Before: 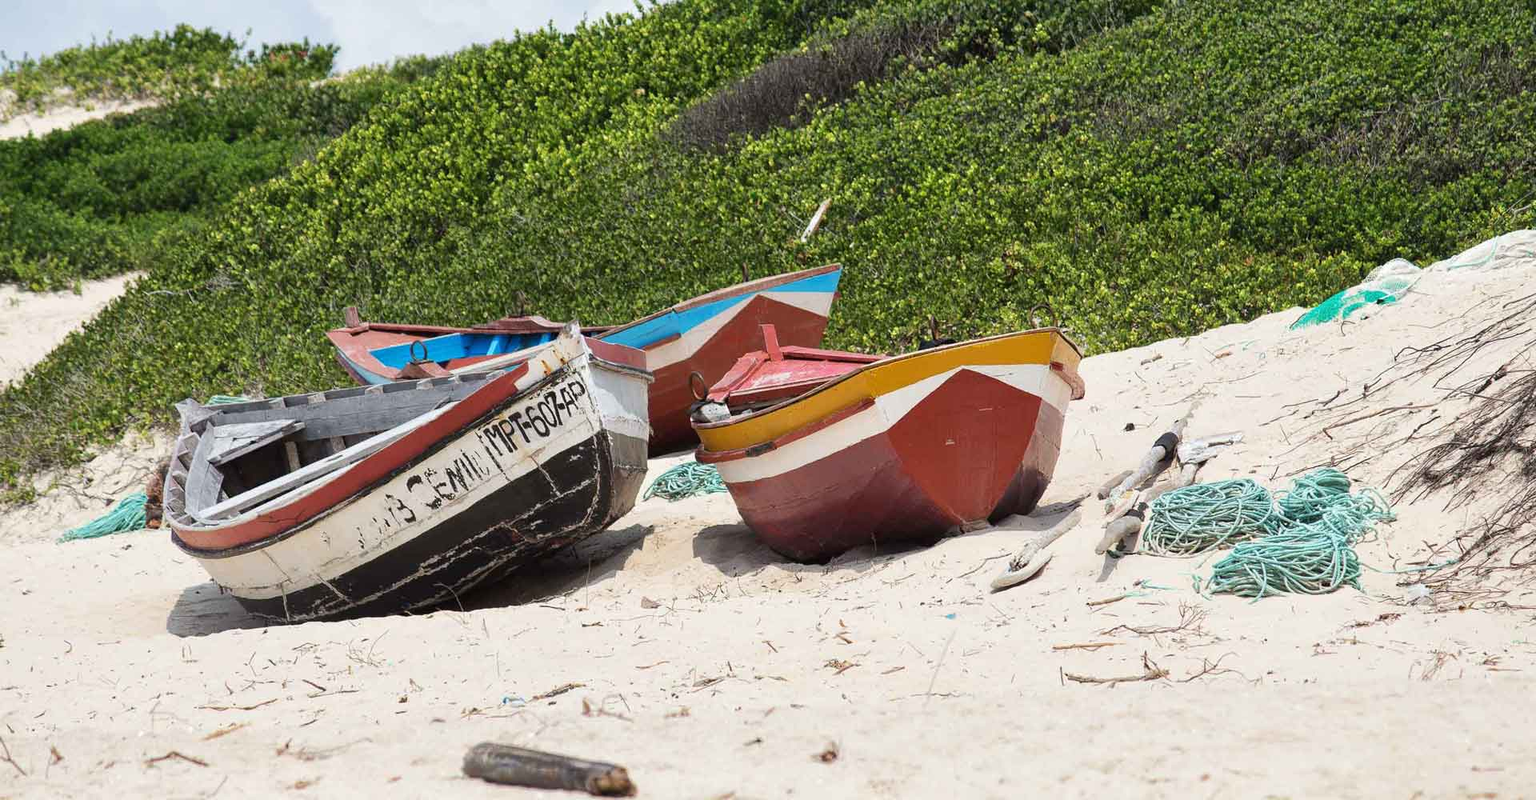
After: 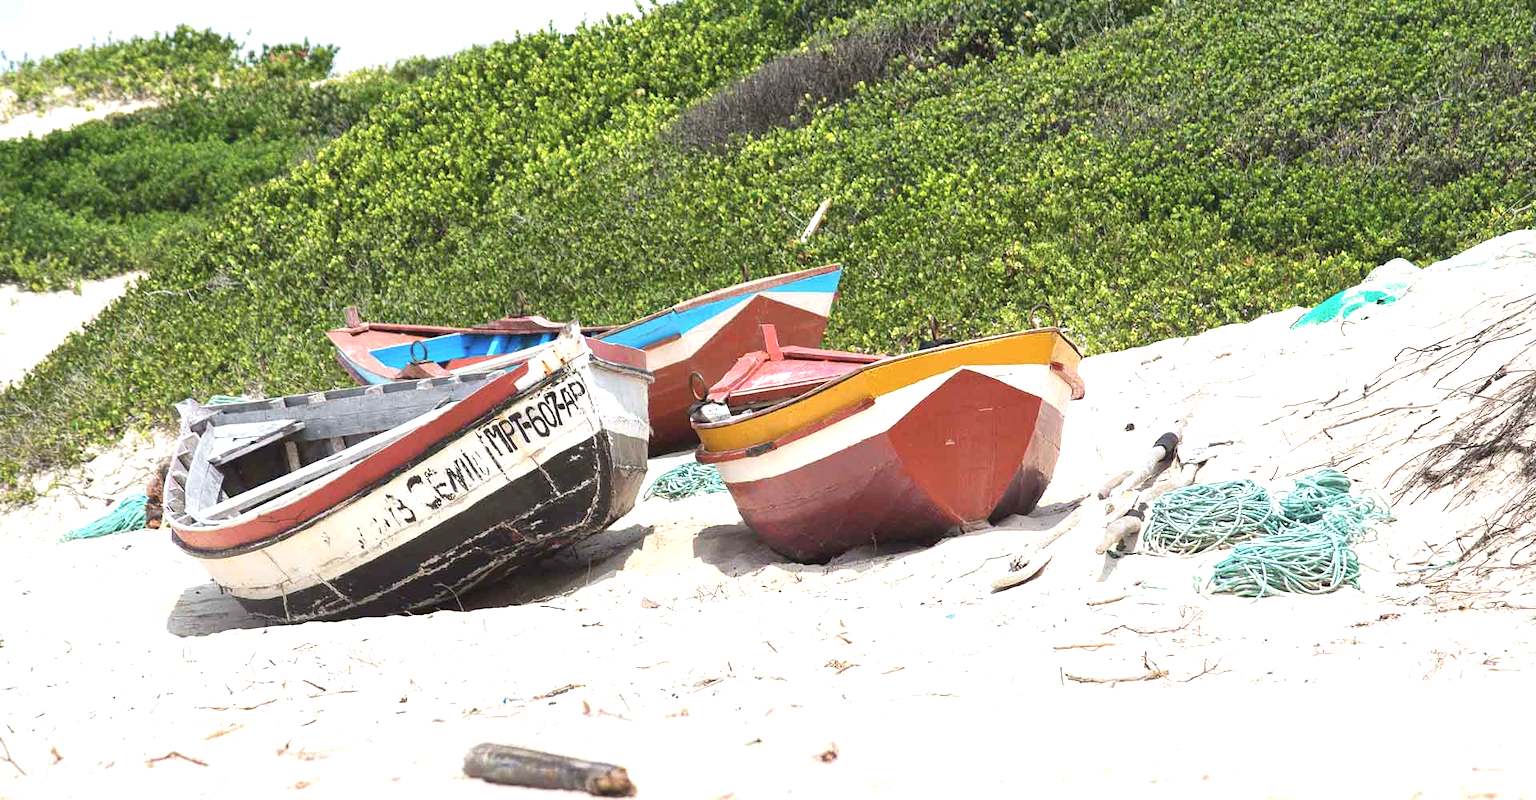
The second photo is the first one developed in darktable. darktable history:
exposure: exposure 1 EV, compensate exposure bias true, compensate highlight preservation false
contrast brightness saturation: contrast -0.101, saturation -0.104
